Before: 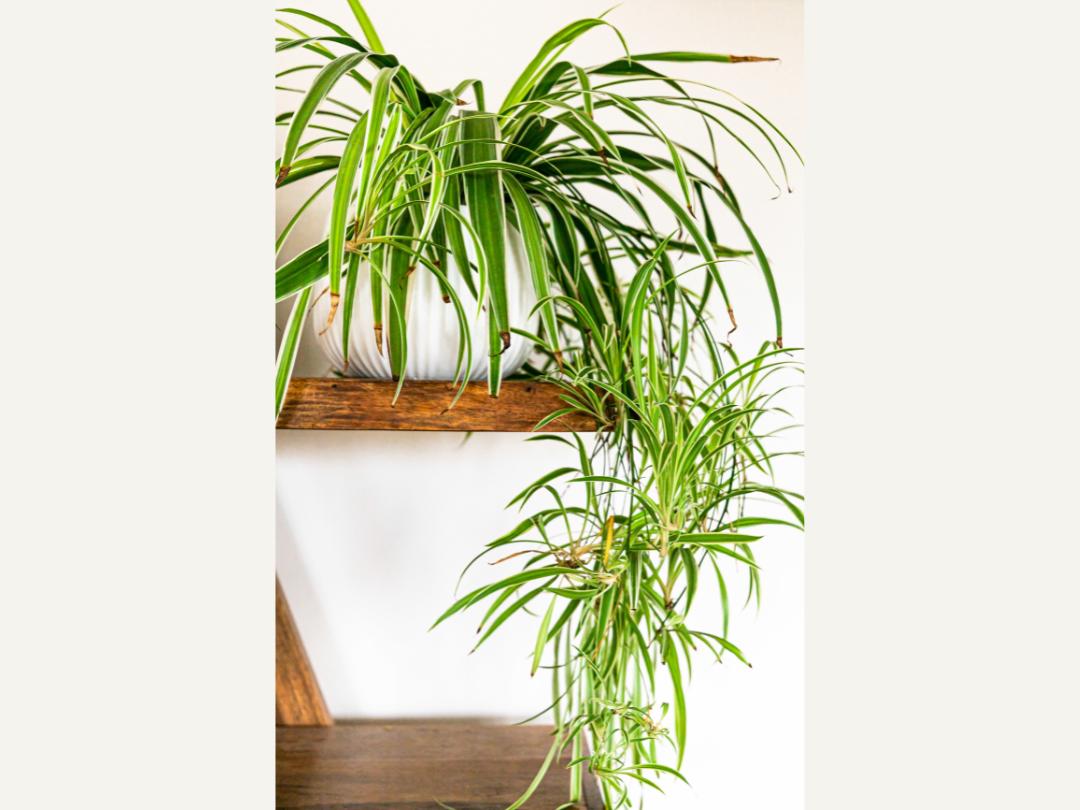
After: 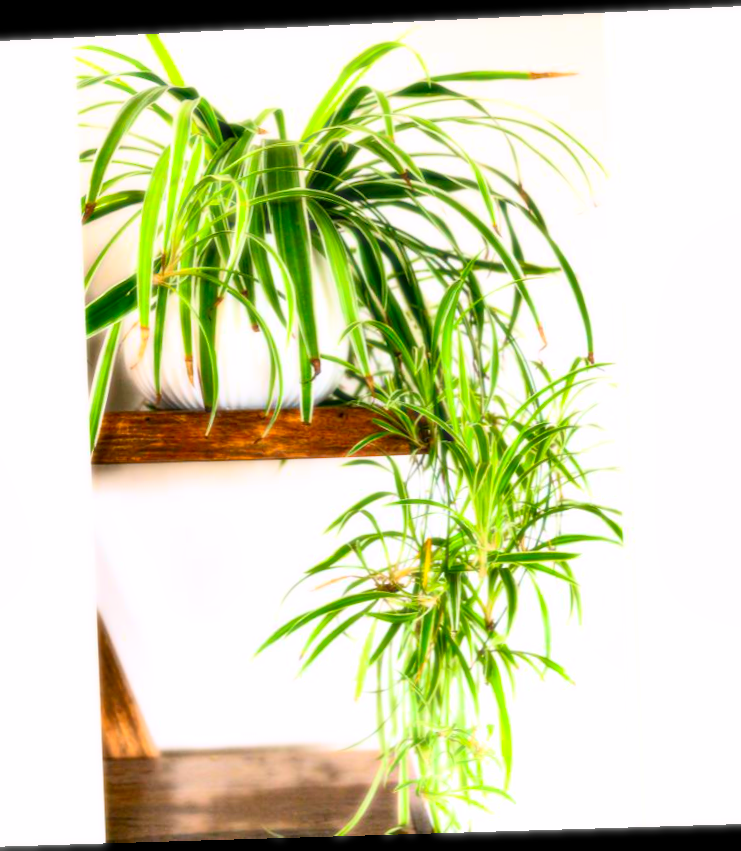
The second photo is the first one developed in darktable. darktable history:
shadows and highlights: soften with gaussian
crop and rotate: left 17.732%, right 15.423%
bloom: size 0%, threshold 54.82%, strength 8.31%
rotate and perspective: rotation -2.22°, lens shift (horizontal) -0.022, automatic cropping off
white balance: red 1.009, blue 1.027
contrast brightness saturation: brightness -0.02, saturation 0.35
